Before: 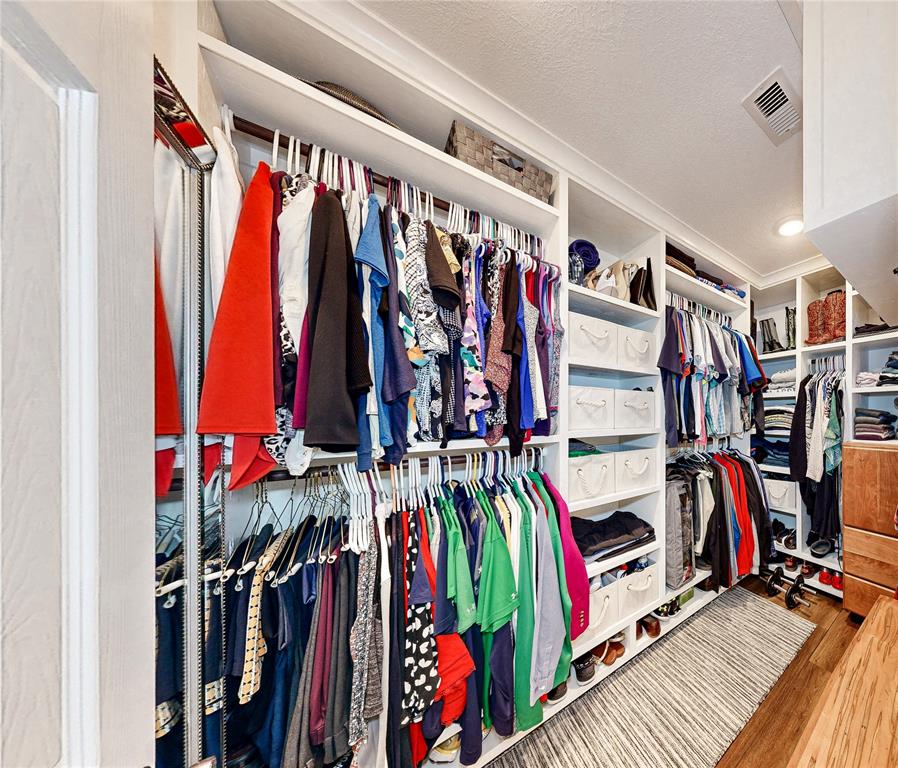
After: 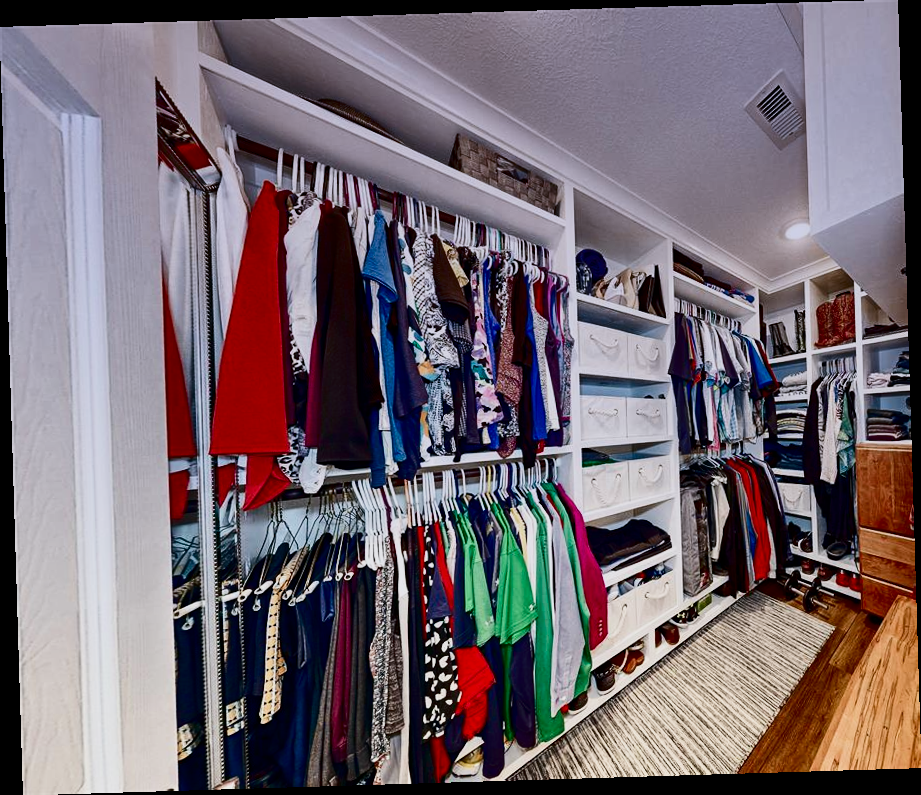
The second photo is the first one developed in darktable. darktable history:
sigmoid: contrast 1.22, skew 0.65
contrast brightness saturation: contrast 0.24, brightness -0.24, saturation 0.14
rotate and perspective: rotation -1.75°, automatic cropping off
graduated density: hue 238.83°, saturation 50%
